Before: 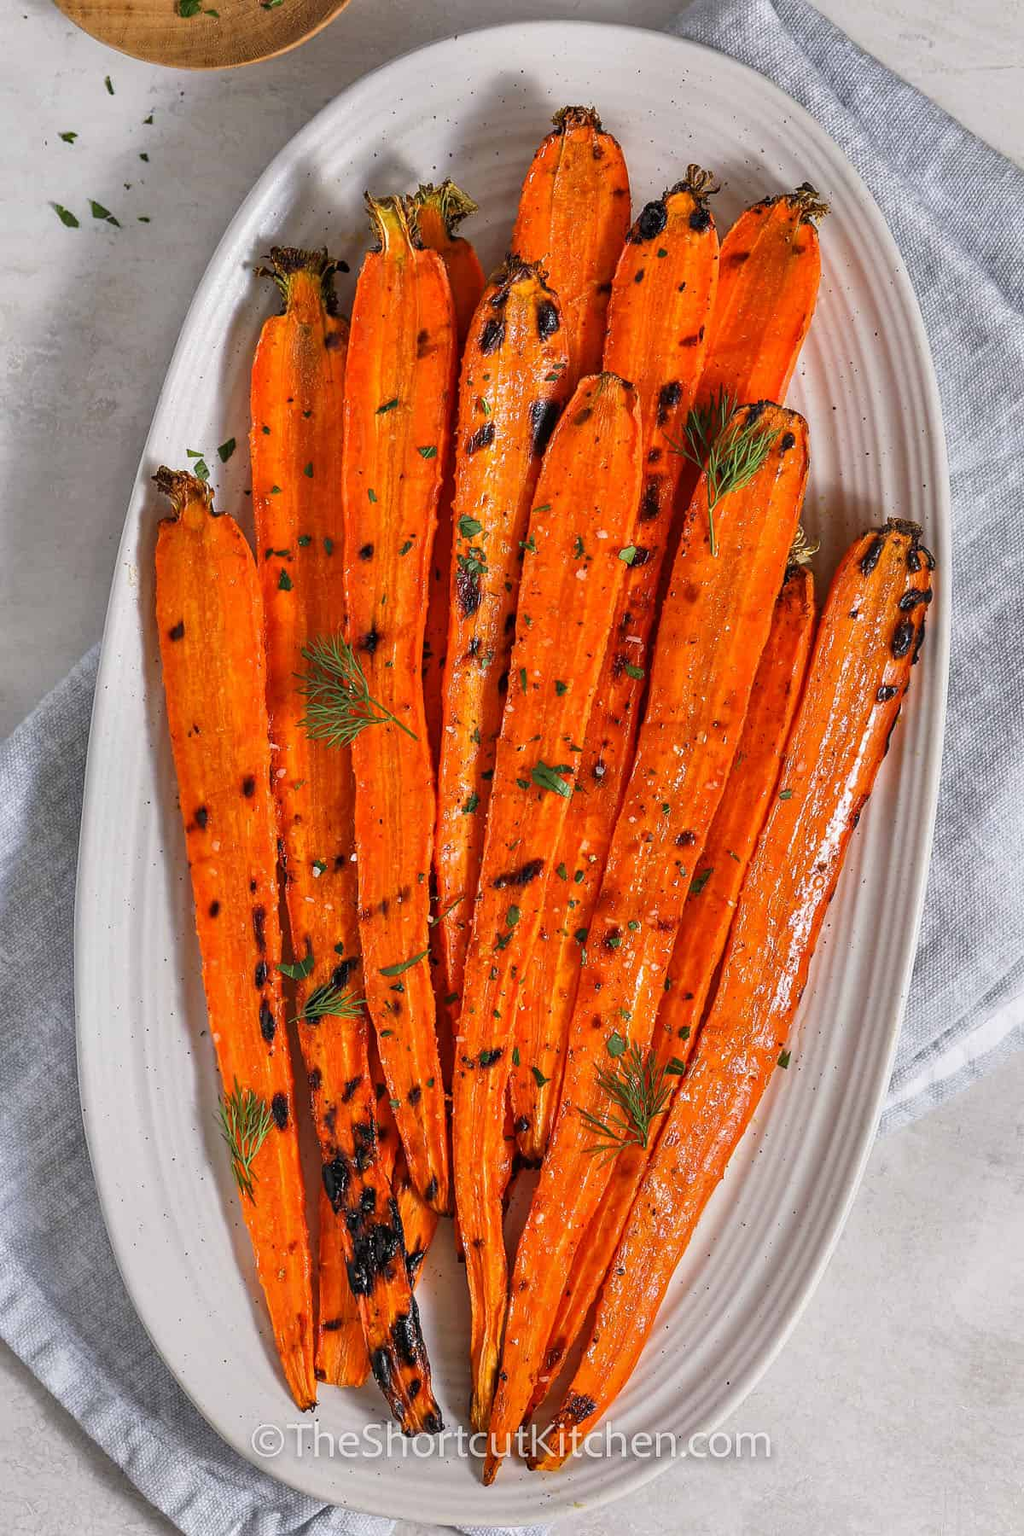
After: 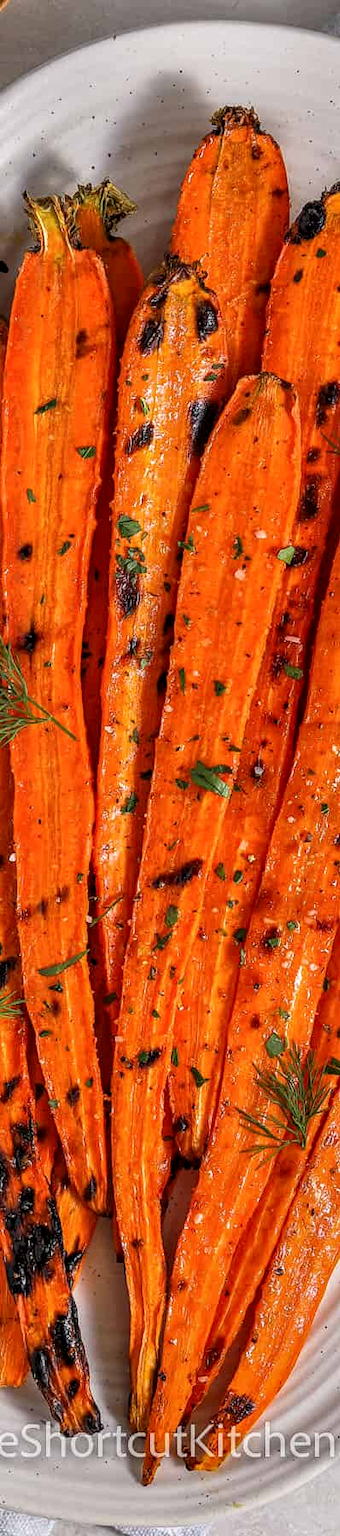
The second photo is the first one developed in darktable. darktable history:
crop: left 33.36%, right 33.36%
local contrast: on, module defaults
